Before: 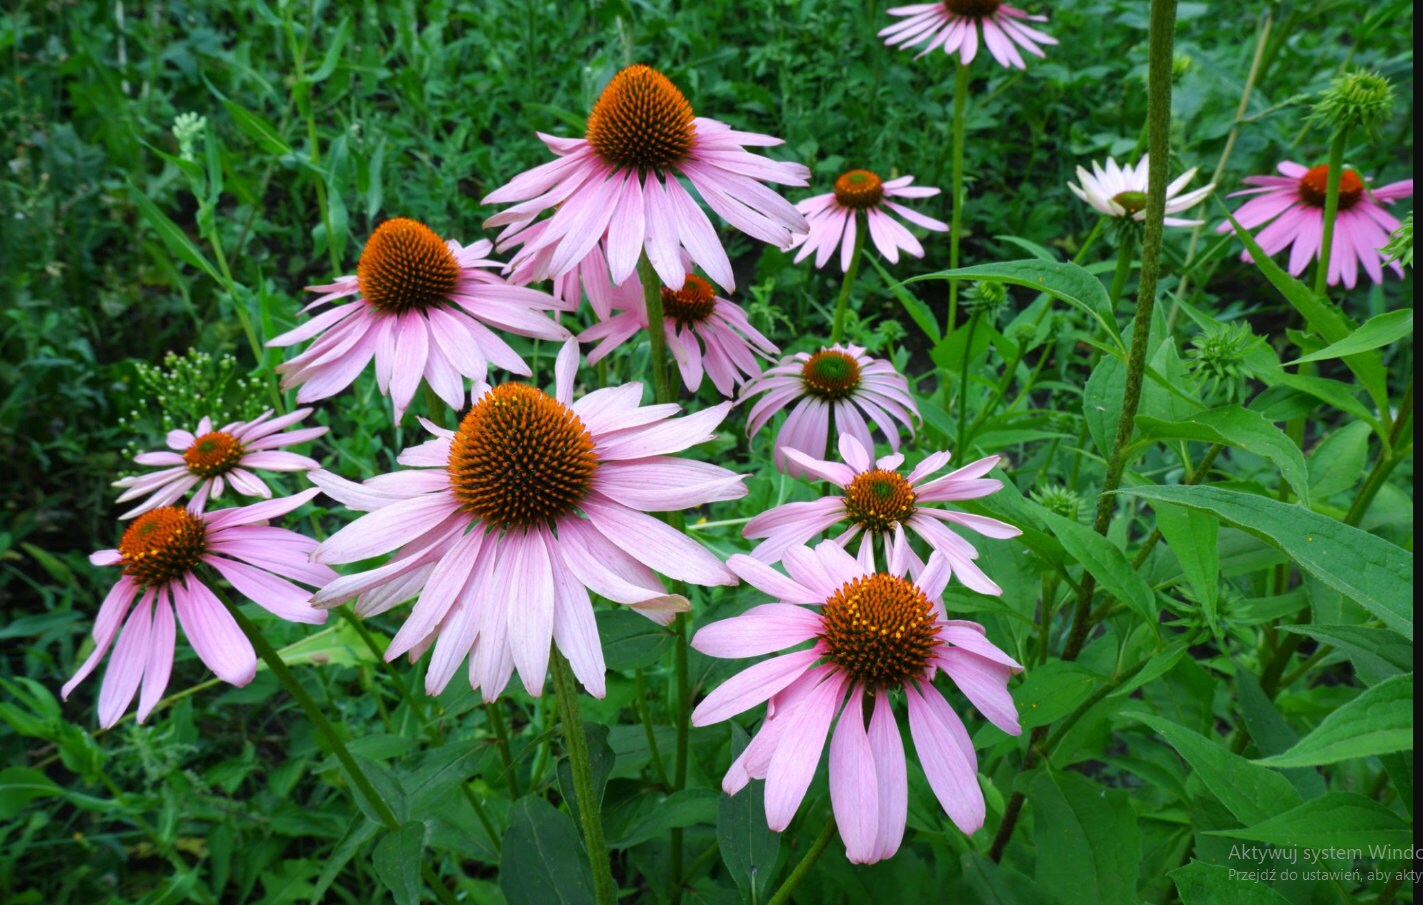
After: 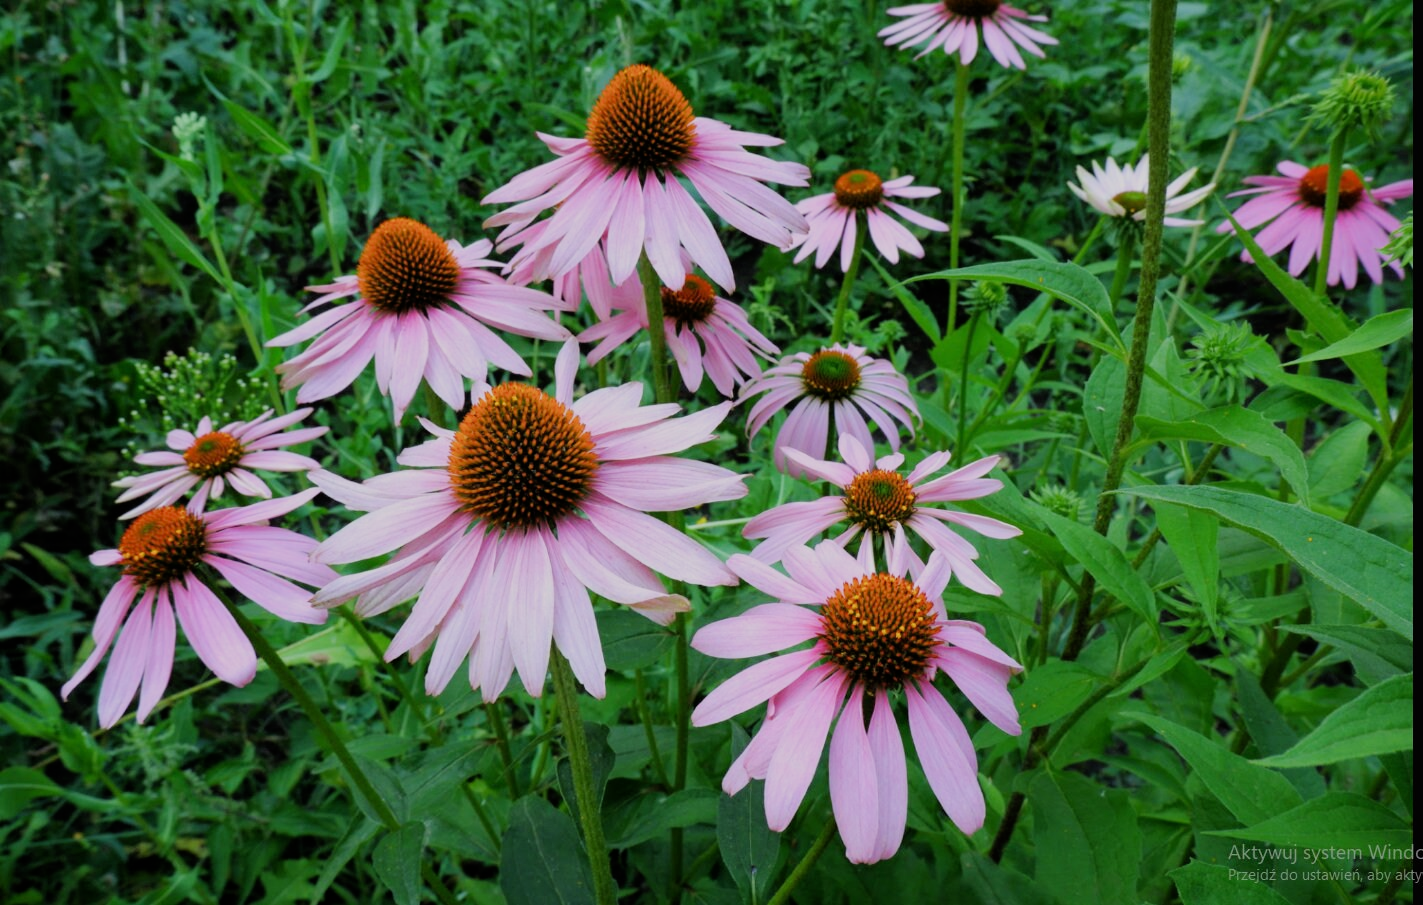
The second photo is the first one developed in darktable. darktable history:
filmic rgb: black relative exposure -7.65 EV, white relative exposure 4.56 EV, hardness 3.61
tone equalizer: on, module defaults
